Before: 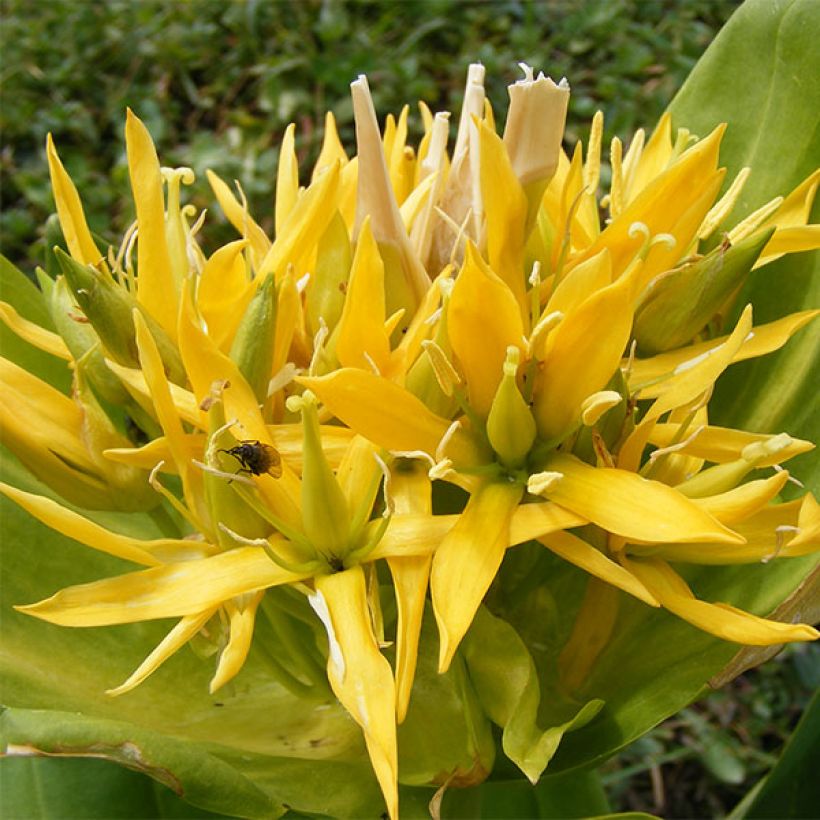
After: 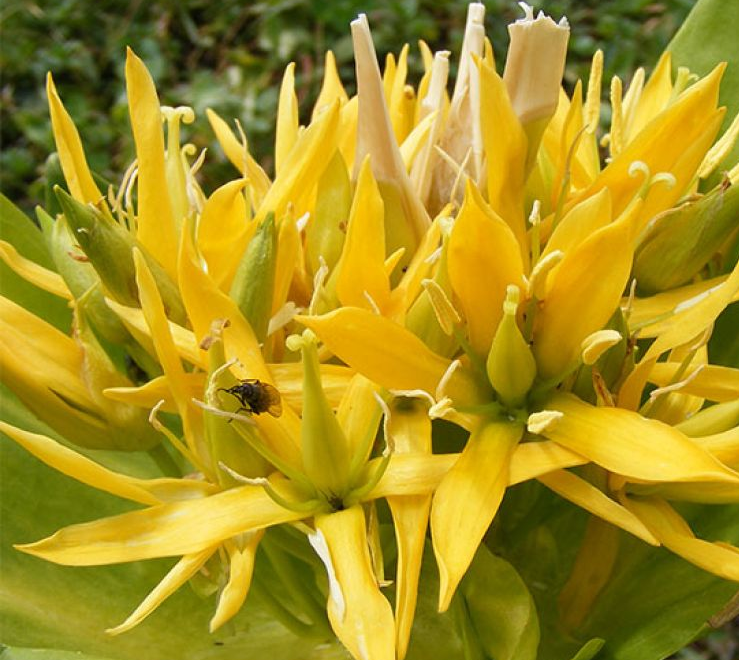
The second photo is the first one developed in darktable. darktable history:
crop: top 7.493%, right 9.793%, bottom 12.012%
